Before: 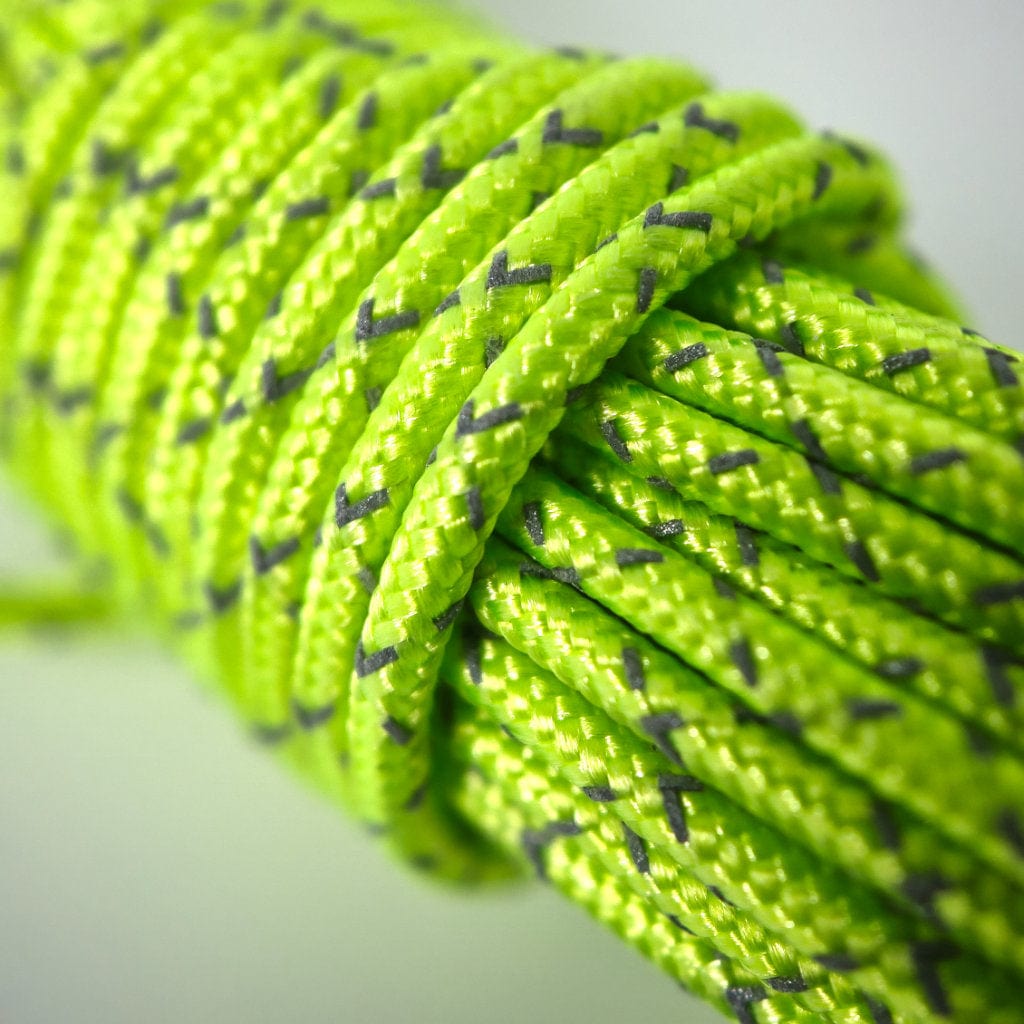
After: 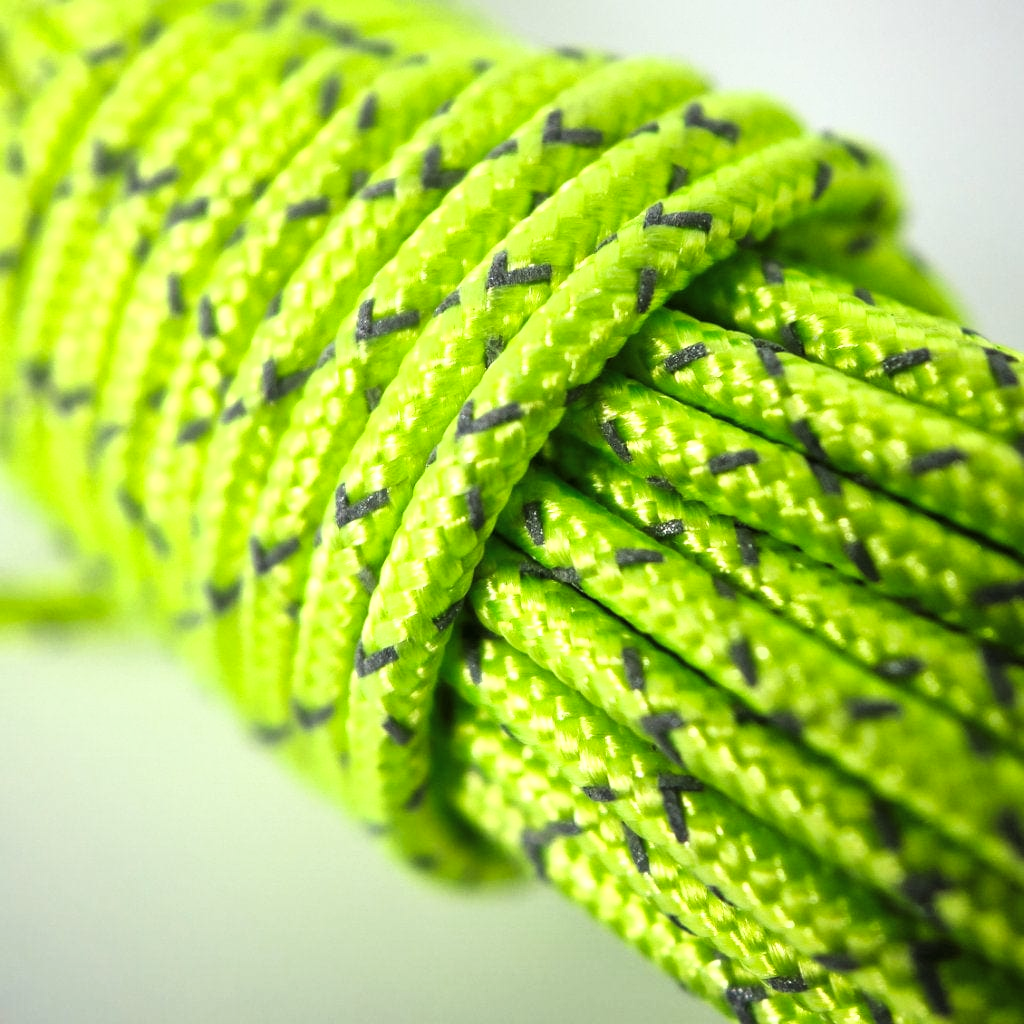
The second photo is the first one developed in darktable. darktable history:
exposure: compensate exposure bias true, compensate highlight preservation false
base curve: curves: ch0 [(0, 0) (0.472, 0.508) (1, 1)], preserve colors none
tone curve: curves: ch0 [(0, 0) (0.003, 0.001) (0.011, 0.005) (0.025, 0.01) (0.044, 0.019) (0.069, 0.029) (0.1, 0.042) (0.136, 0.078) (0.177, 0.129) (0.224, 0.182) (0.277, 0.246) (0.335, 0.318) (0.399, 0.396) (0.468, 0.481) (0.543, 0.573) (0.623, 0.672) (0.709, 0.777) (0.801, 0.881) (0.898, 0.975) (1, 1)], color space Lab, linked channels, preserve colors none
